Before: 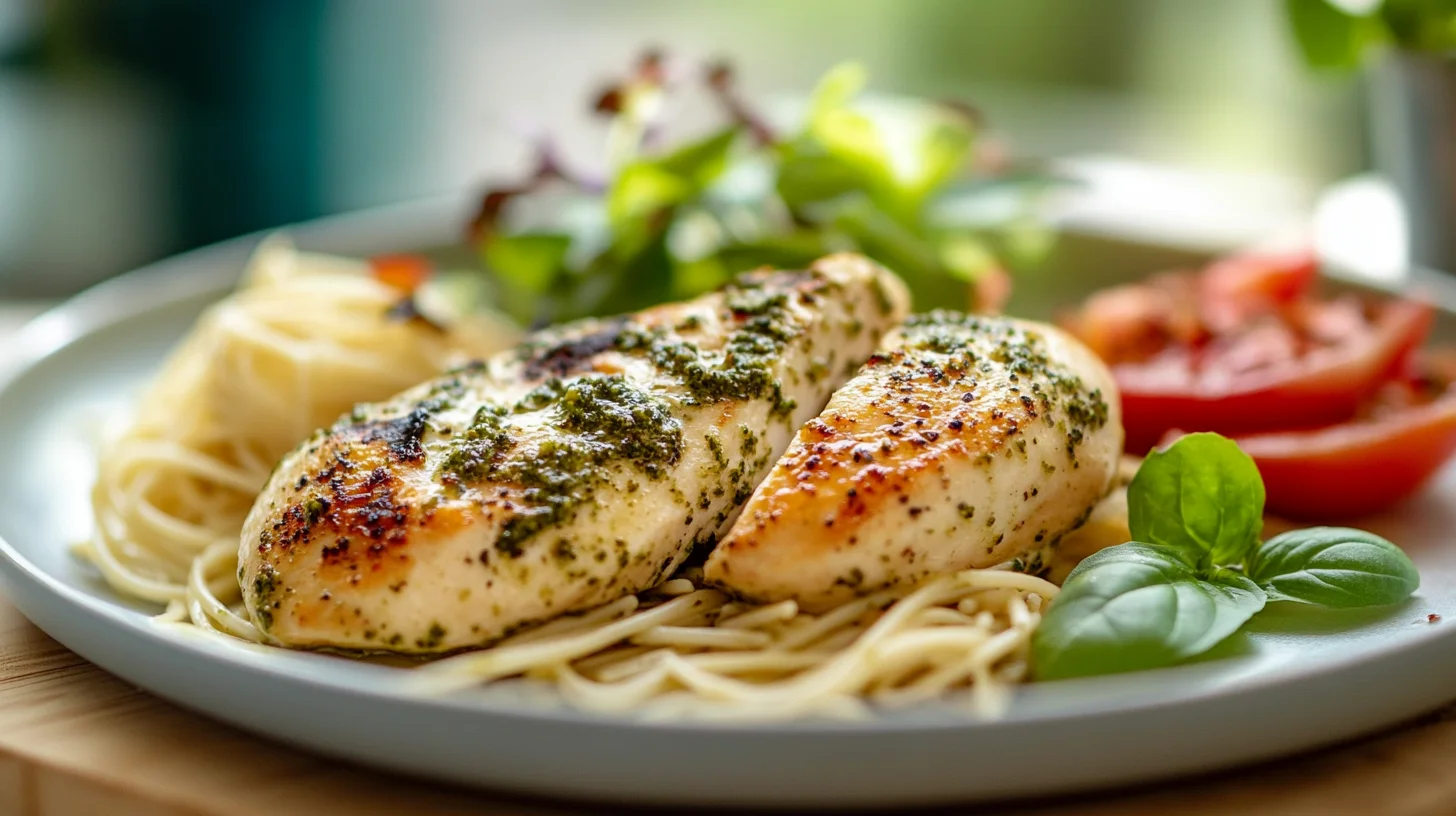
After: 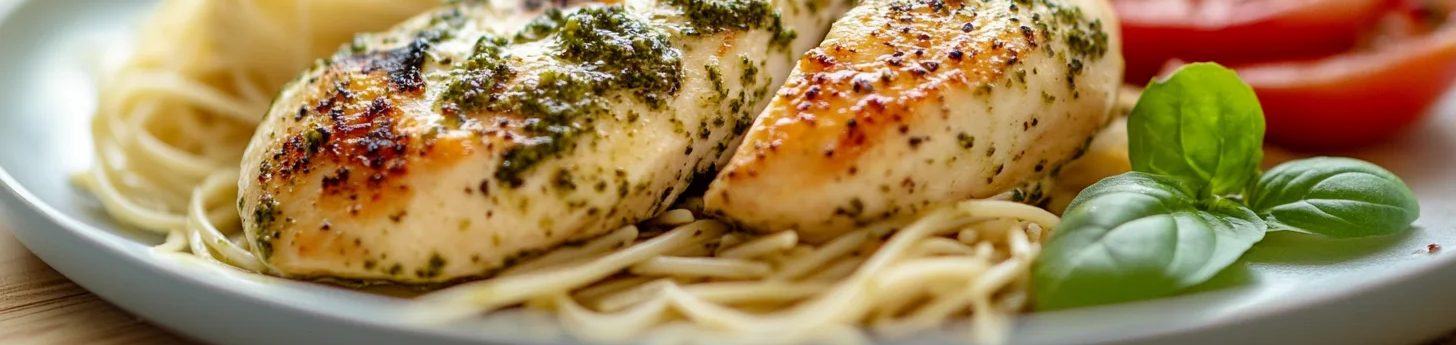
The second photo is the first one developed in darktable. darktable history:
crop: top 45.402%, bottom 12.281%
